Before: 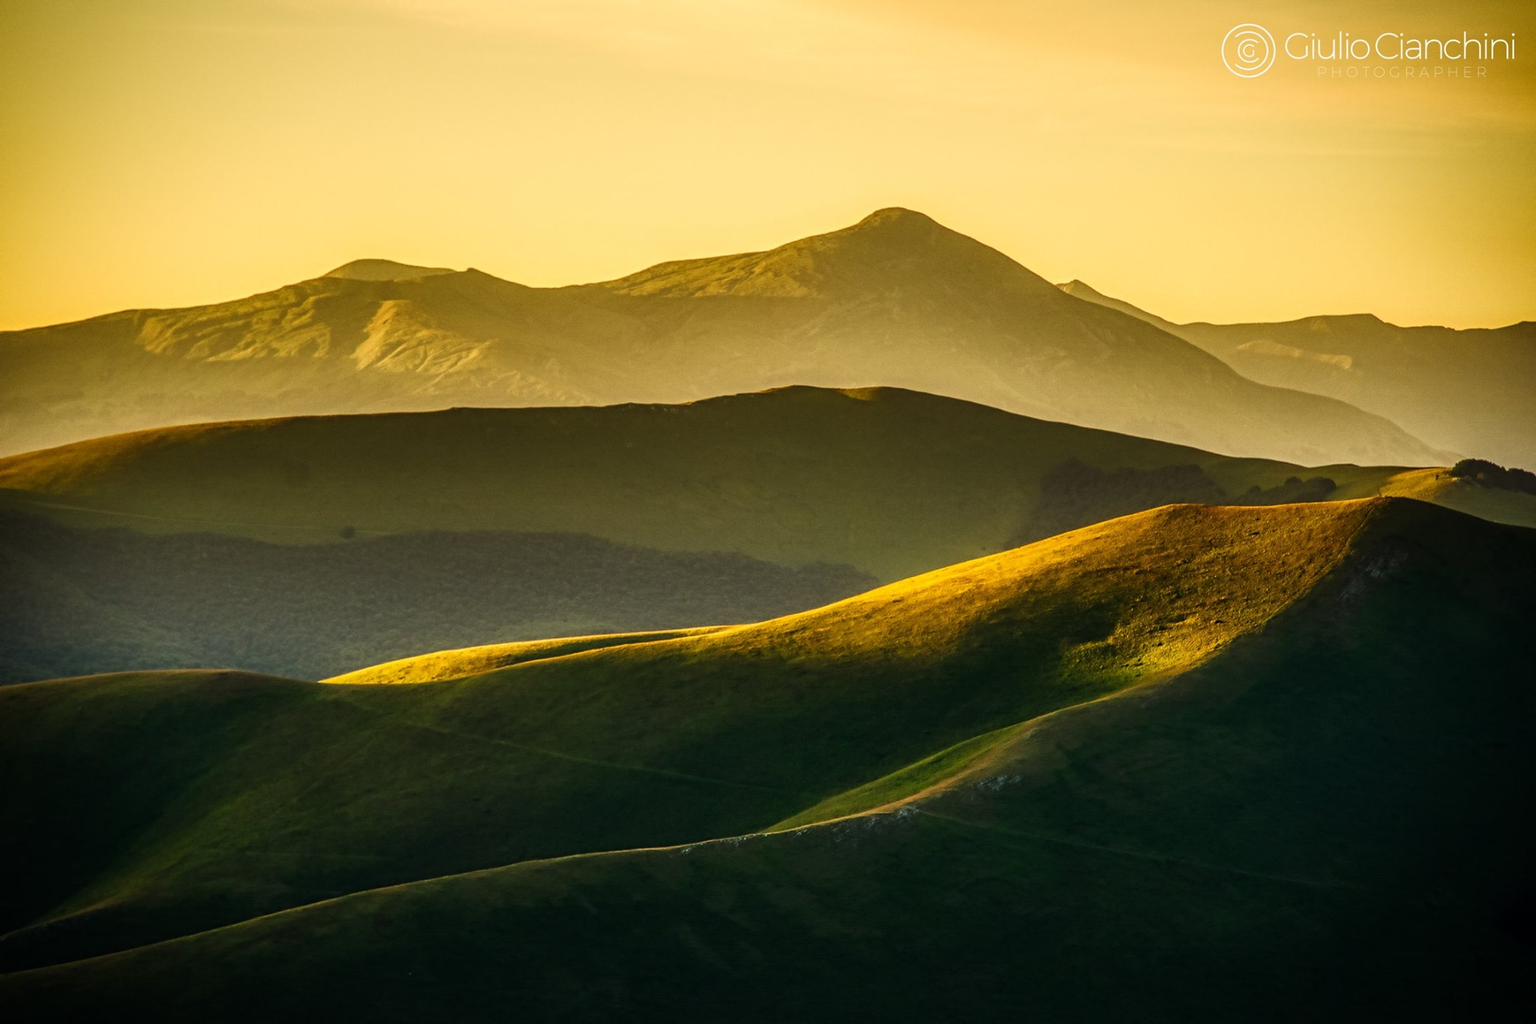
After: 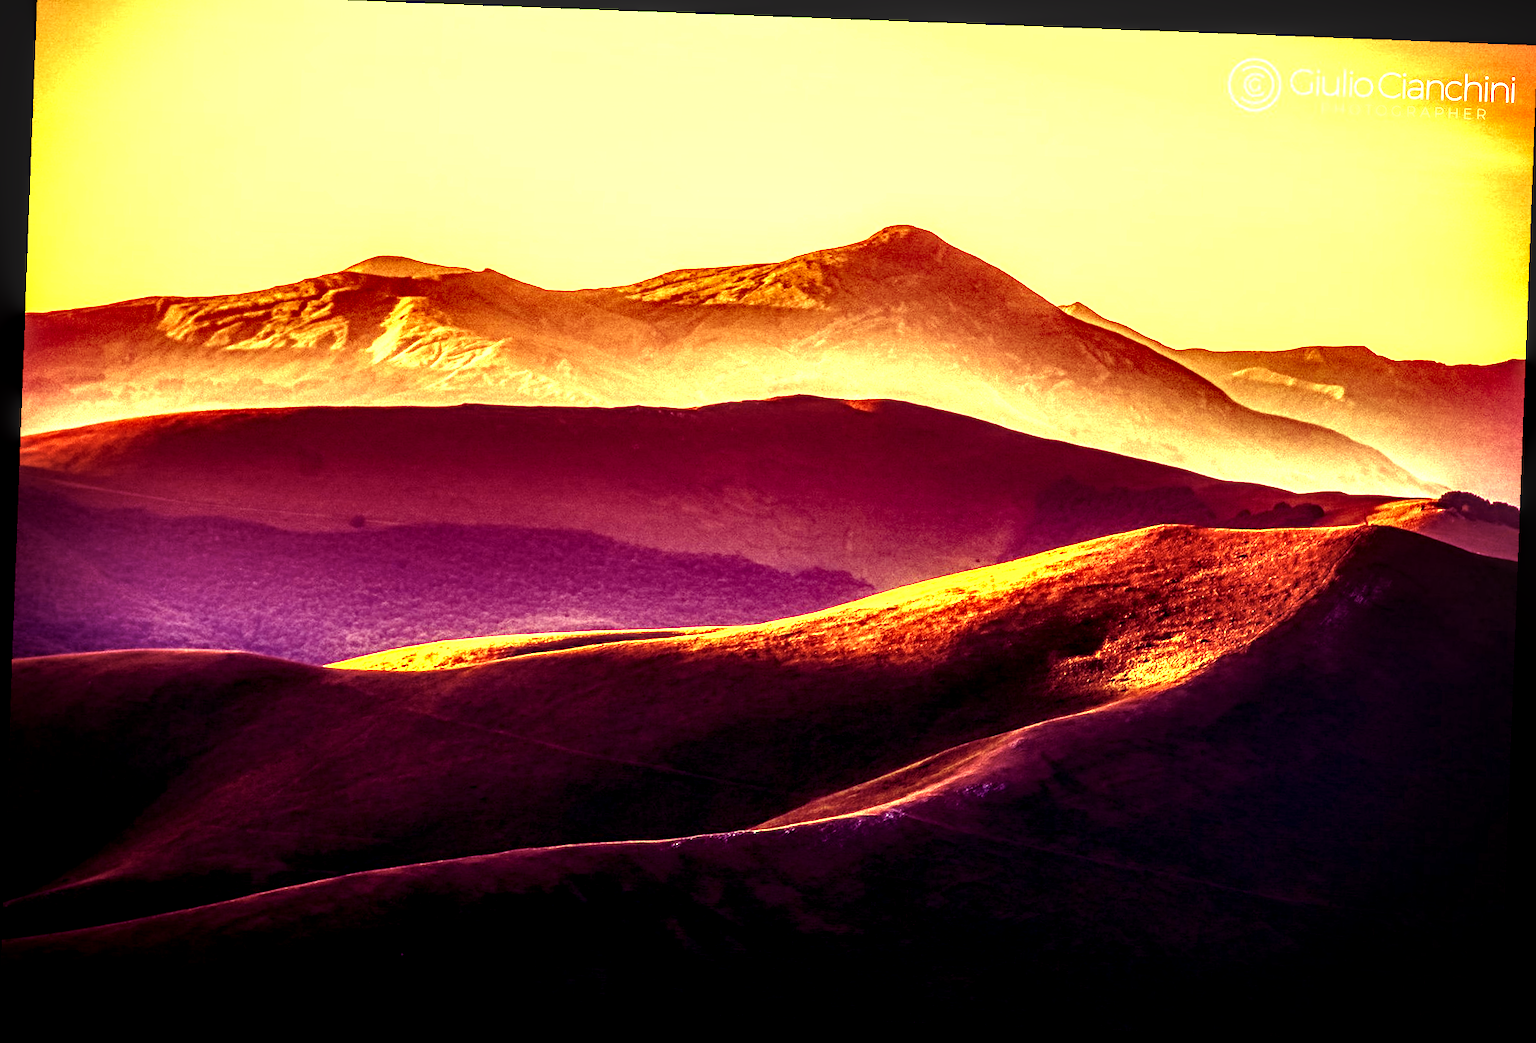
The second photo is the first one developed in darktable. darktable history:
exposure: black level correction 0, exposure 1.379 EV, compensate exposure bias true, compensate highlight preservation false
rgb levels: mode RGB, independent channels, levels [[0, 0.5, 1], [0, 0.521, 1], [0, 0.536, 1]]
tone equalizer: -7 EV 0.13 EV, smoothing diameter 25%, edges refinement/feathering 10, preserve details guided filter
crop: top 1.049%, right 0.001%
rotate and perspective: rotation 2.17°, automatic cropping off
color balance: mode lift, gamma, gain (sRGB), lift [1, 1, 0.101, 1]
local contrast: detail 203%
